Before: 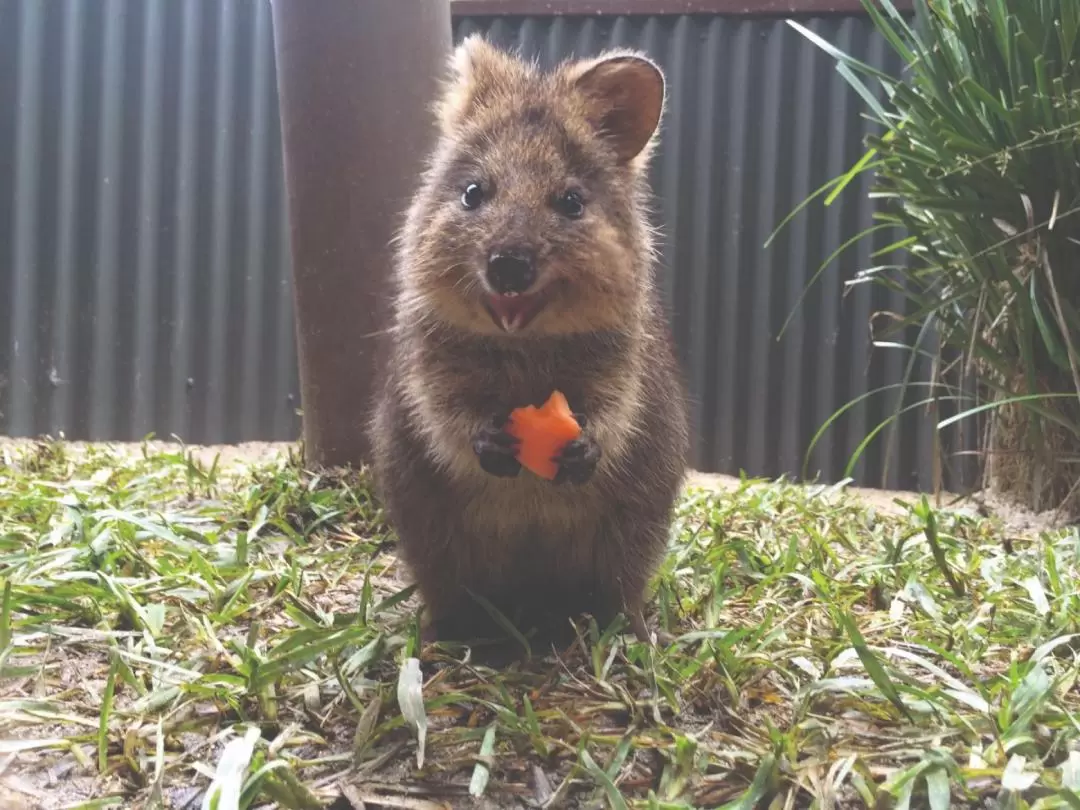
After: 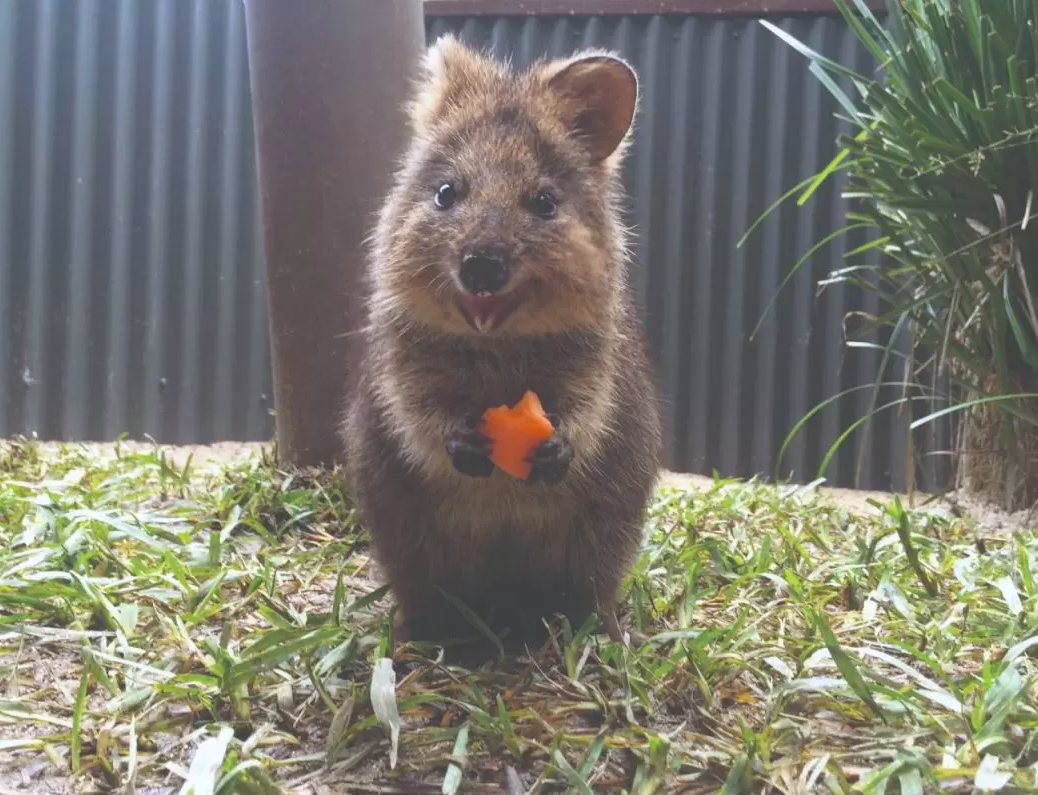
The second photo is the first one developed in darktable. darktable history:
contrast equalizer: octaves 7, y [[0.531, 0.548, 0.559, 0.557, 0.544, 0.527], [0.5 ×6], [0.5 ×6], [0 ×6], [0 ×6]], mix -0.292
crop and rotate: left 2.65%, right 1.163%, bottom 1.77%
color calibration: output R [1.063, -0.012, -0.003, 0], output B [-0.079, 0.047, 1, 0], illuminant Planckian (black body), adaptation linear Bradford (ICC v4), x 0.365, y 0.367, temperature 4421.2 K
